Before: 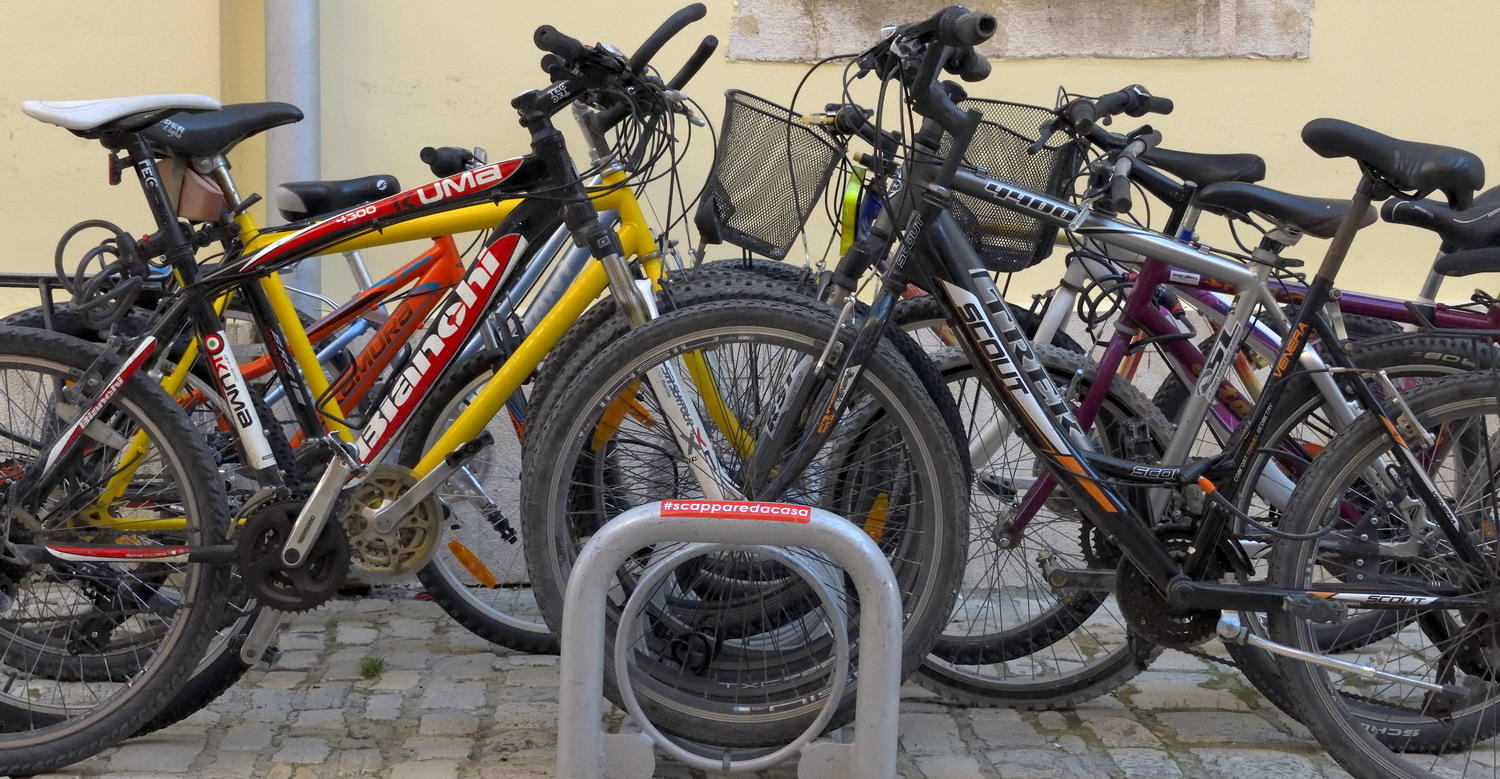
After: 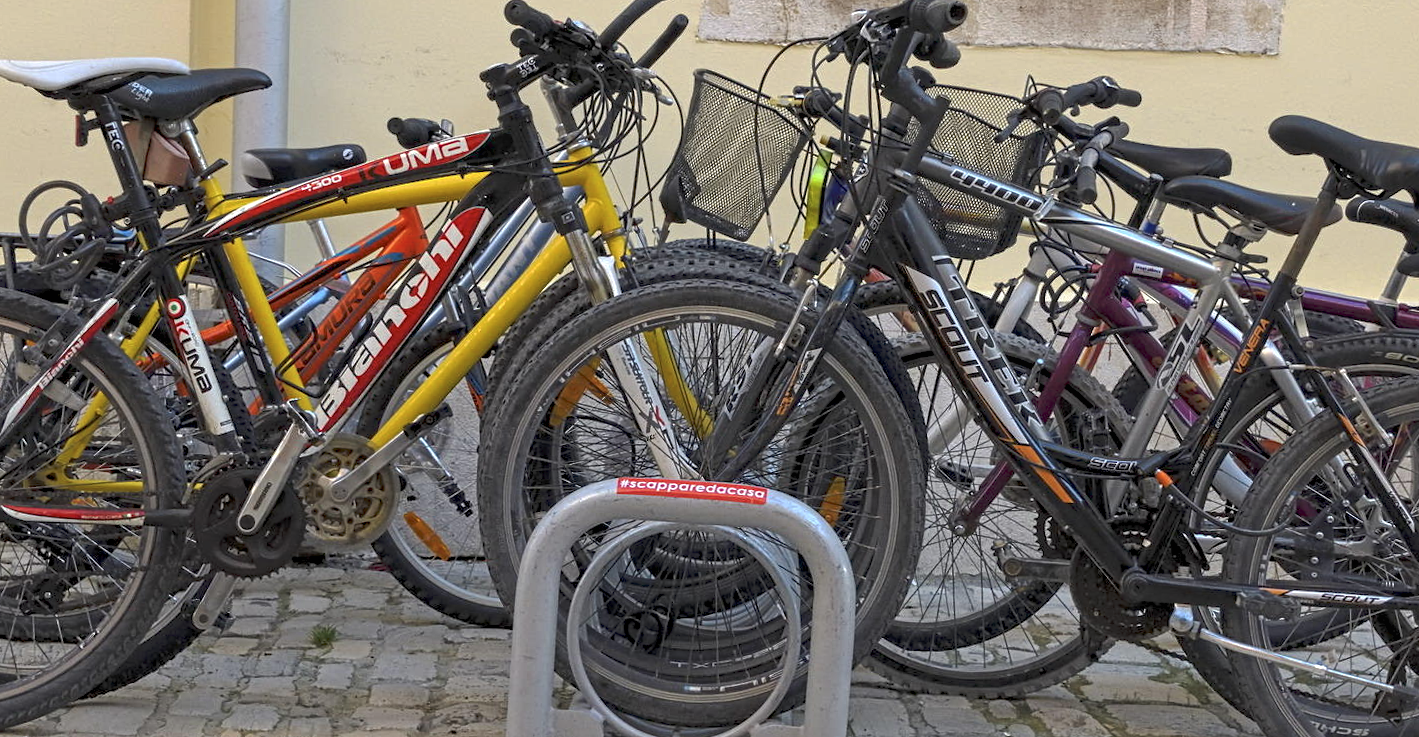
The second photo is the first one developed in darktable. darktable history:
contrast equalizer: y [[0.5, 0.5, 0.5, 0.539, 0.64, 0.611], [0.5 ×6], [0.5 ×6], [0 ×6], [0 ×6]]
tone curve: curves: ch0 [(0, 0) (0.003, 0.023) (0.011, 0.033) (0.025, 0.057) (0.044, 0.099) (0.069, 0.132) (0.1, 0.155) (0.136, 0.179) (0.177, 0.213) (0.224, 0.255) (0.277, 0.299) (0.335, 0.347) (0.399, 0.407) (0.468, 0.473) (0.543, 0.546) (0.623, 0.619) (0.709, 0.698) (0.801, 0.775) (0.898, 0.871) (1, 1)], preserve colors none
bloom: size 13.65%, threshold 98.39%, strength 4.82%
crop and rotate: angle -1.69°
